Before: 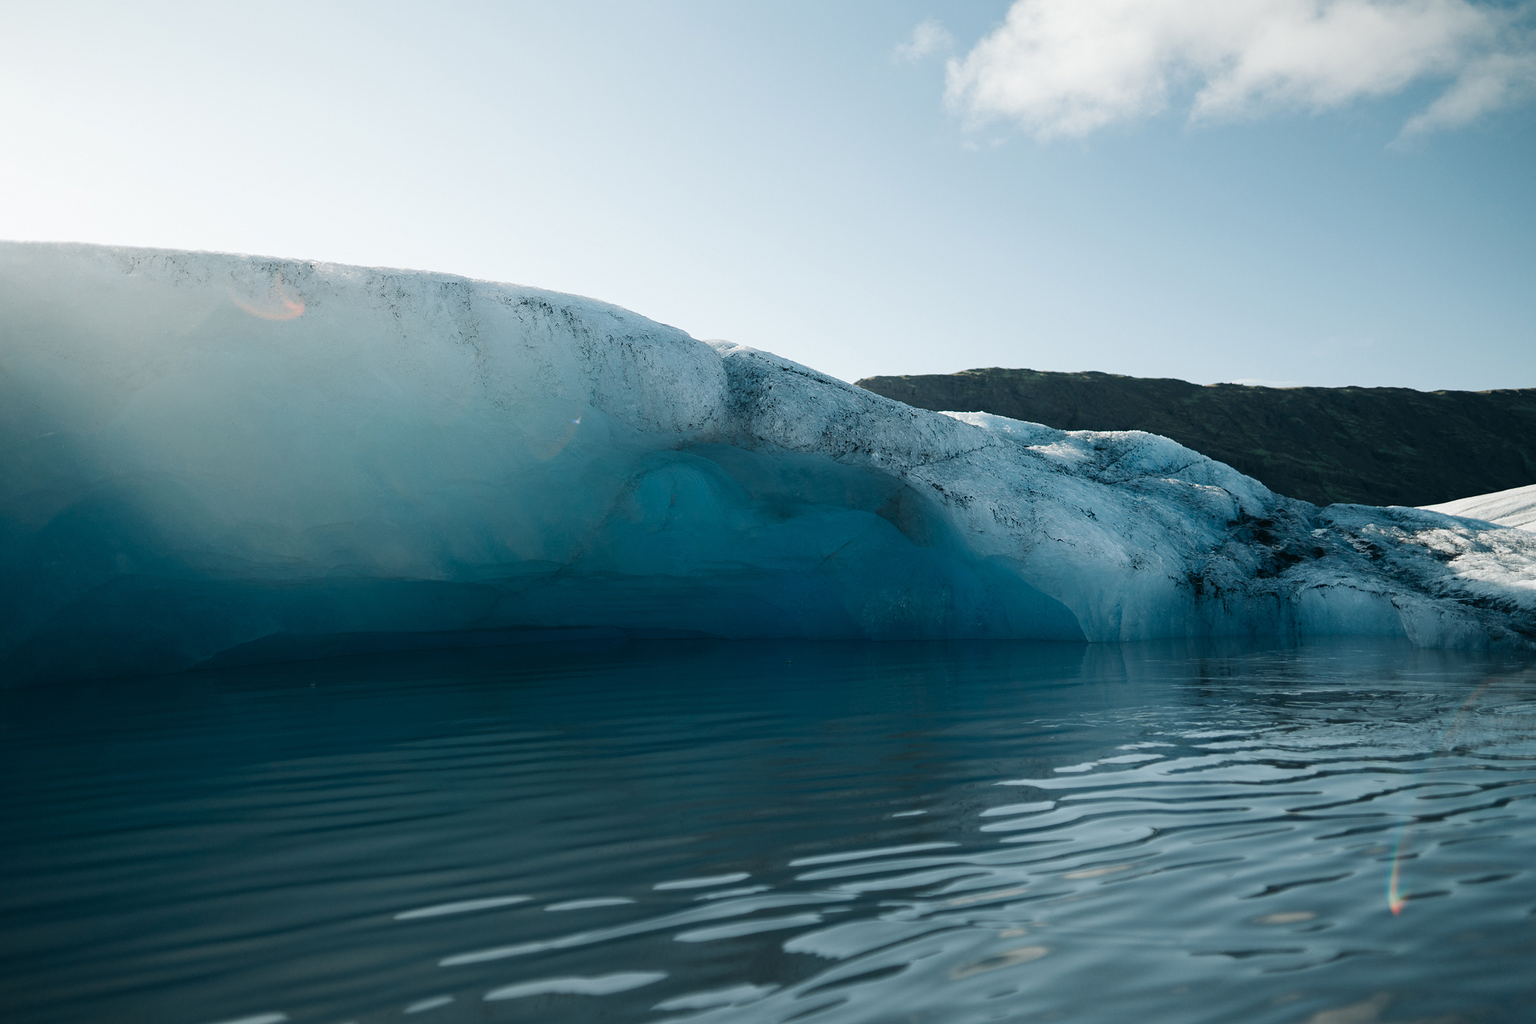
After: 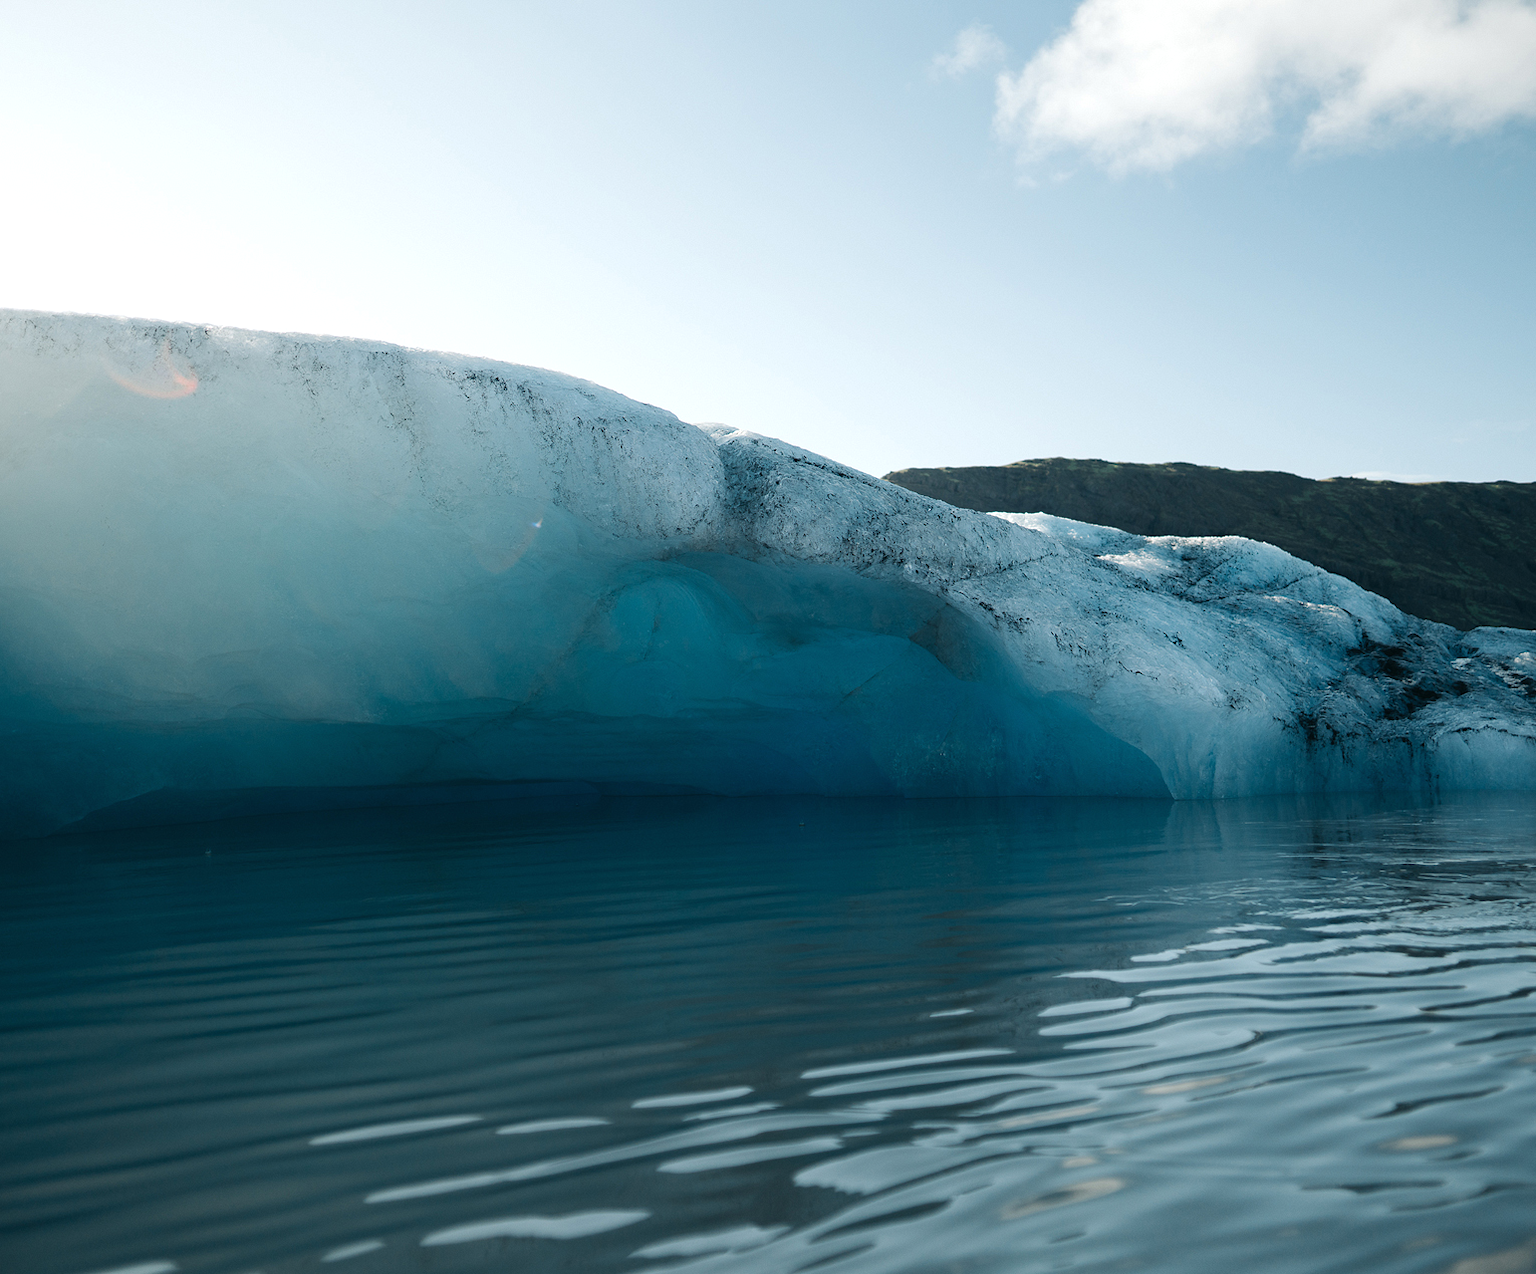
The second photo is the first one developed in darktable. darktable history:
exposure: black level correction 0, exposure 0.2 EV, compensate highlight preservation false
tone equalizer: edges refinement/feathering 500, mask exposure compensation -1.57 EV, preserve details no
crop and rotate: left 9.504%, right 10.166%
